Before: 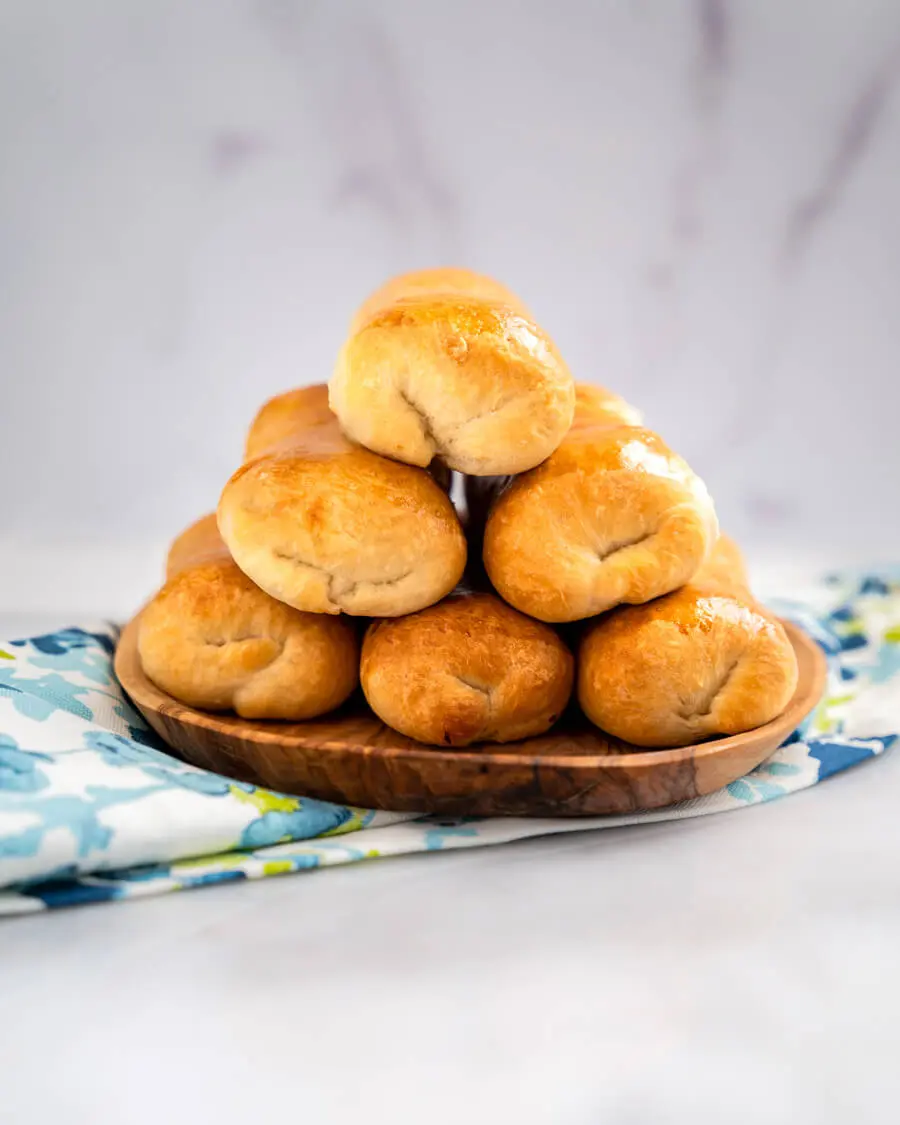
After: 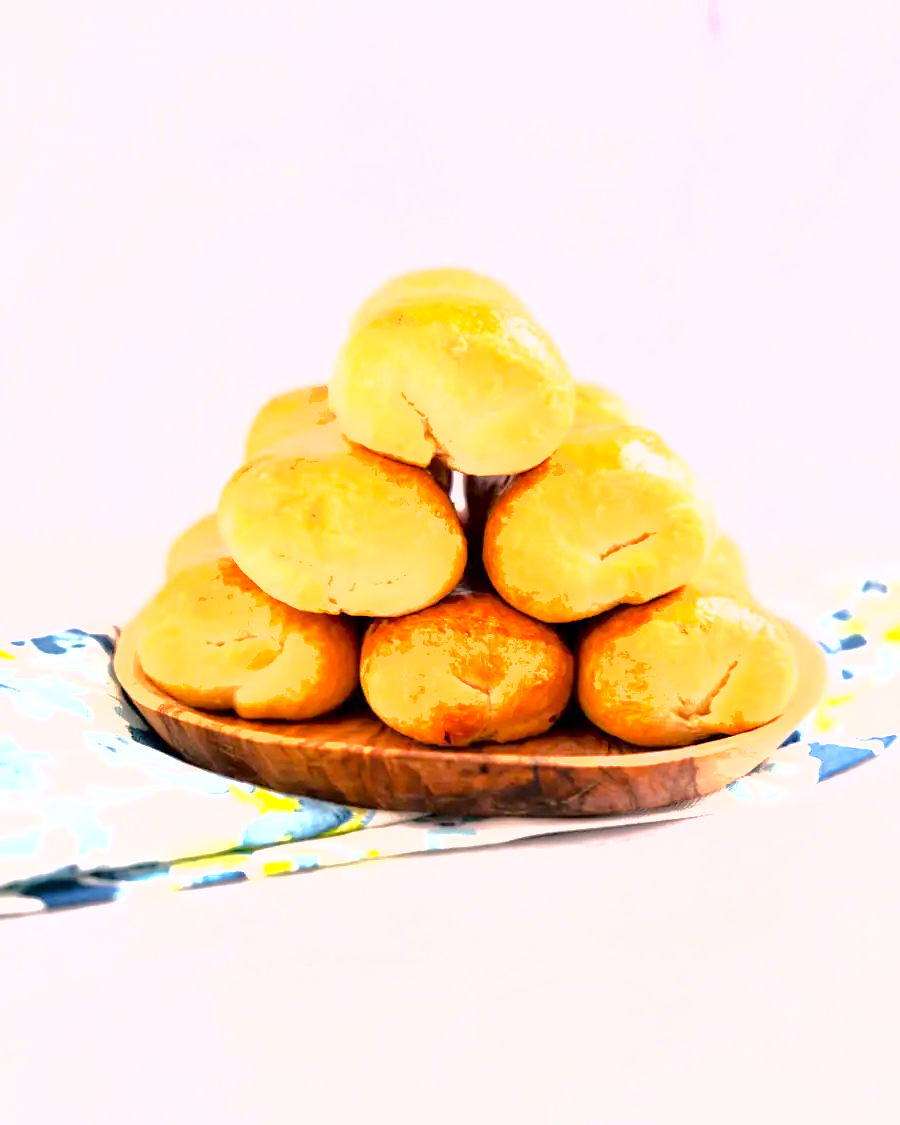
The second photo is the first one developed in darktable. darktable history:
exposure: black level correction 0.001, exposure 1.84 EV, compensate exposure bias true, compensate highlight preservation false
shadows and highlights: shadows -20.65, white point adjustment -2.11, highlights -34.99, highlights color adjustment 31.94%
color correction: highlights a* 12.89, highlights b* 5.46
